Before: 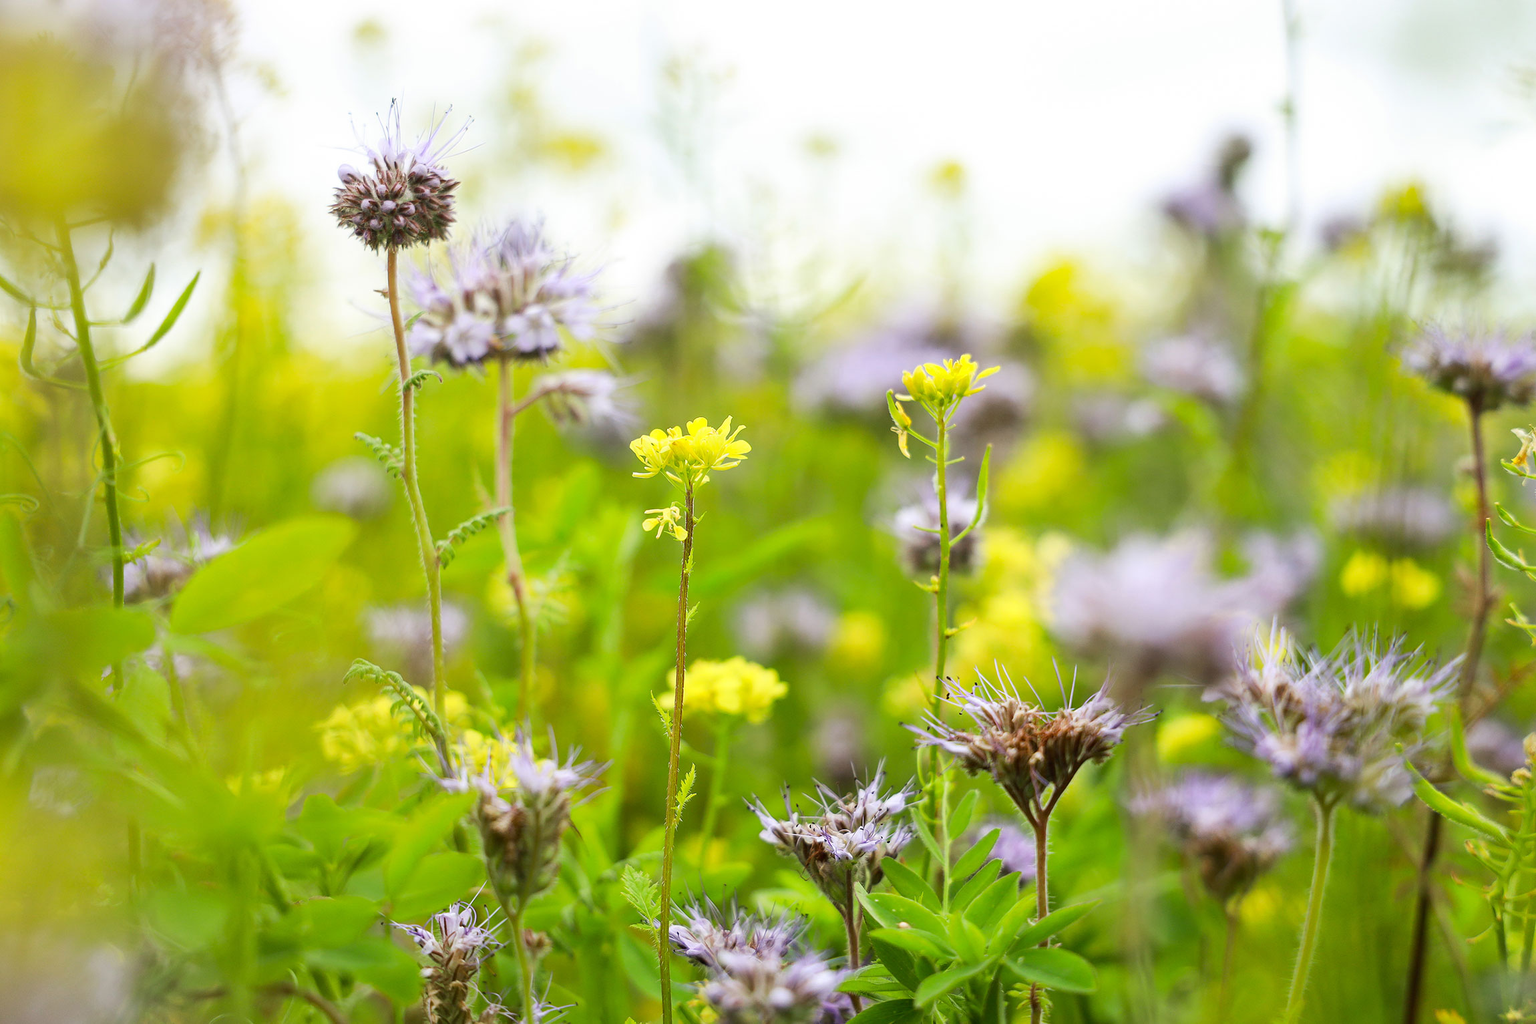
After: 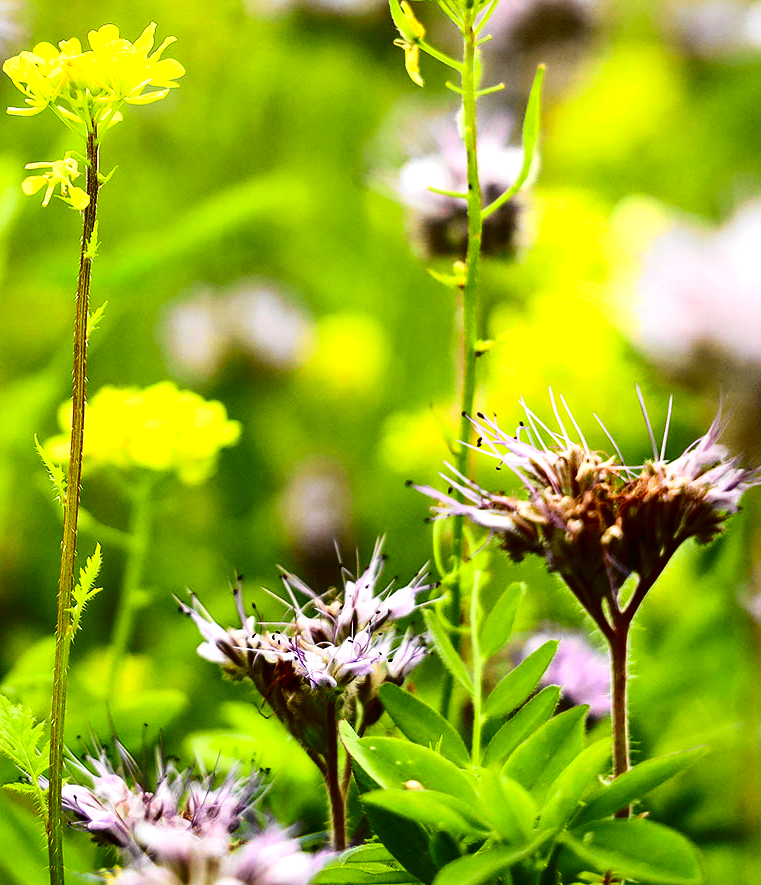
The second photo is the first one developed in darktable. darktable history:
tone equalizer: -8 EV -0.75 EV, -7 EV -0.7 EV, -6 EV -0.6 EV, -5 EV -0.4 EV, -3 EV 0.4 EV, -2 EV 0.6 EV, -1 EV 0.7 EV, +0 EV 0.75 EV, edges refinement/feathering 500, mask exposure compensation -1.57 EV, preserve details no
tone curve: curves: ch0 [(0, 0.008) (0.107, 0.083) (0.283, 0.287) (0.461, 0.498) (0.64, 0.691) (0.822, 0.869) (0.998, 0.978)]; ch1 [(0, 0) (0.323, 0.339) (0.438, 0.422) (0.473, 0.487) (0.502, 0.502) (0.527, 0.53) (0.561, 0.583) (0.608, 0.629) (0.669, 0.704) (0.859, 0.899) (1, 1)]; ch2 [(0, 0) (0.33, 0.347) (0.421, 0.456) (0.473, 0.498) (0.502, 0.504) (0.522, 0.524) (0.549, 0.567) (0.585, 0.627) (0.676, 0.724) (1, 1)], color space Lab, independent channels, preserve colors none
crop: left 40.878%, top 39.176%, right 25.993%, bottom 3.081%
contrast brightness saturation: contrast 0.1, brightness -0.26, saturation 0.14
